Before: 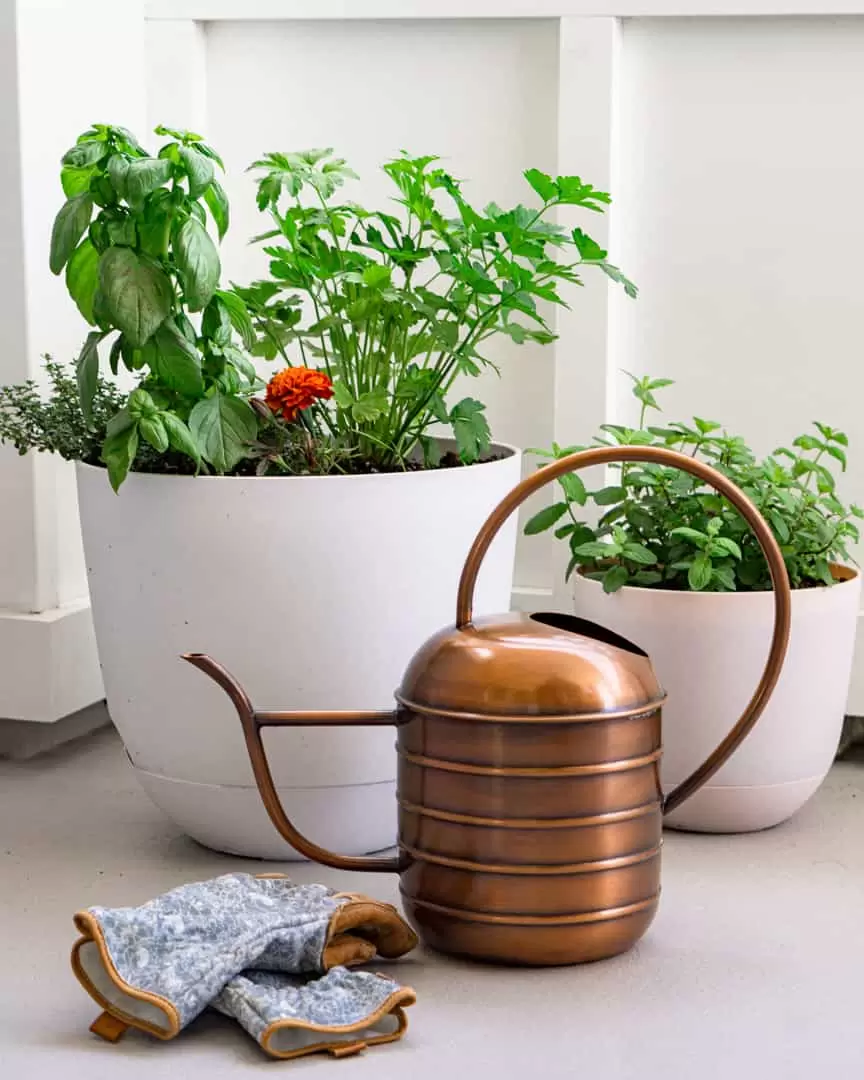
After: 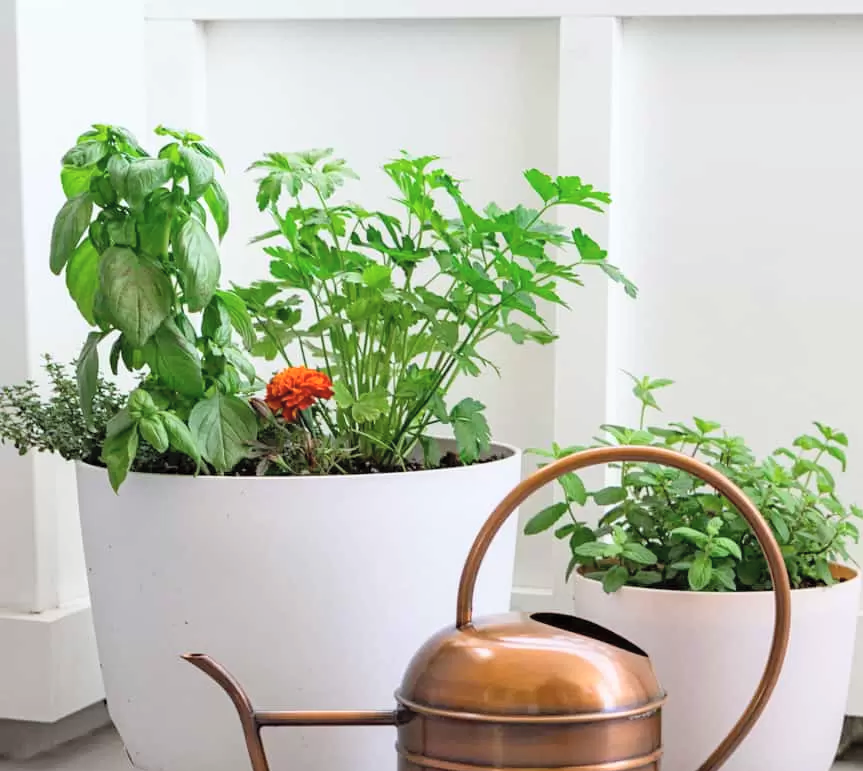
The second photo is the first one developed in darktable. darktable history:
white balance: red 0.982, blue 1.018
crop: bottom 28.576%
contrast brightness saturation: brightness 0.15
